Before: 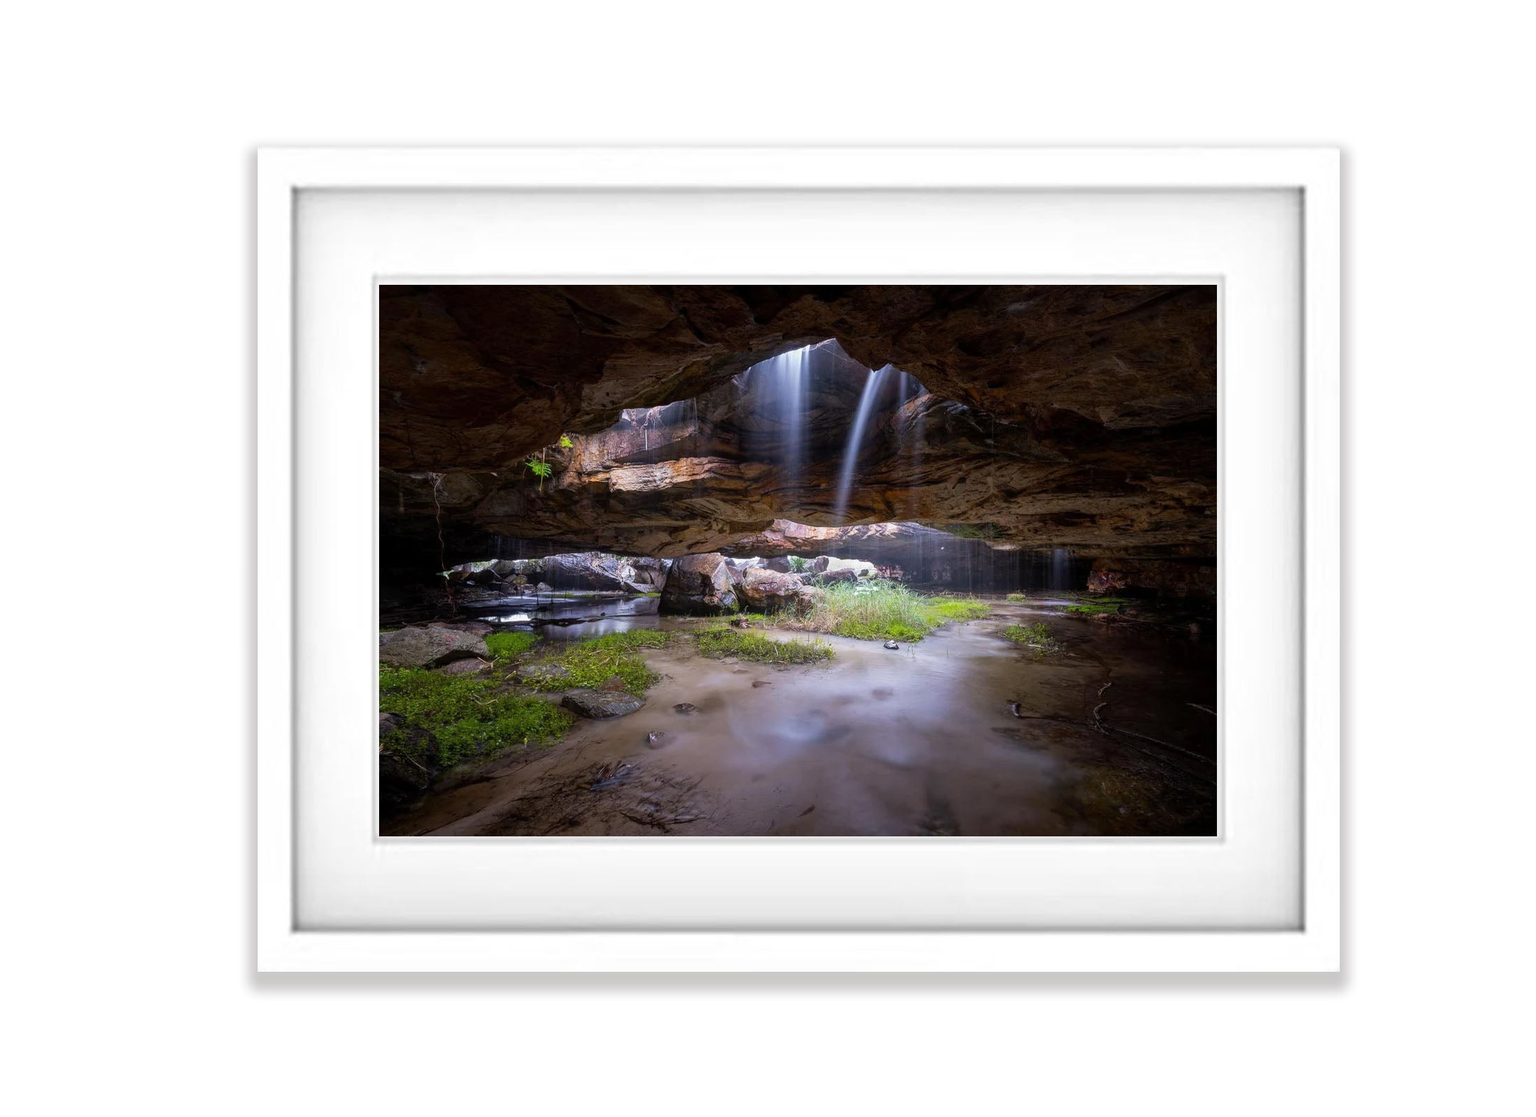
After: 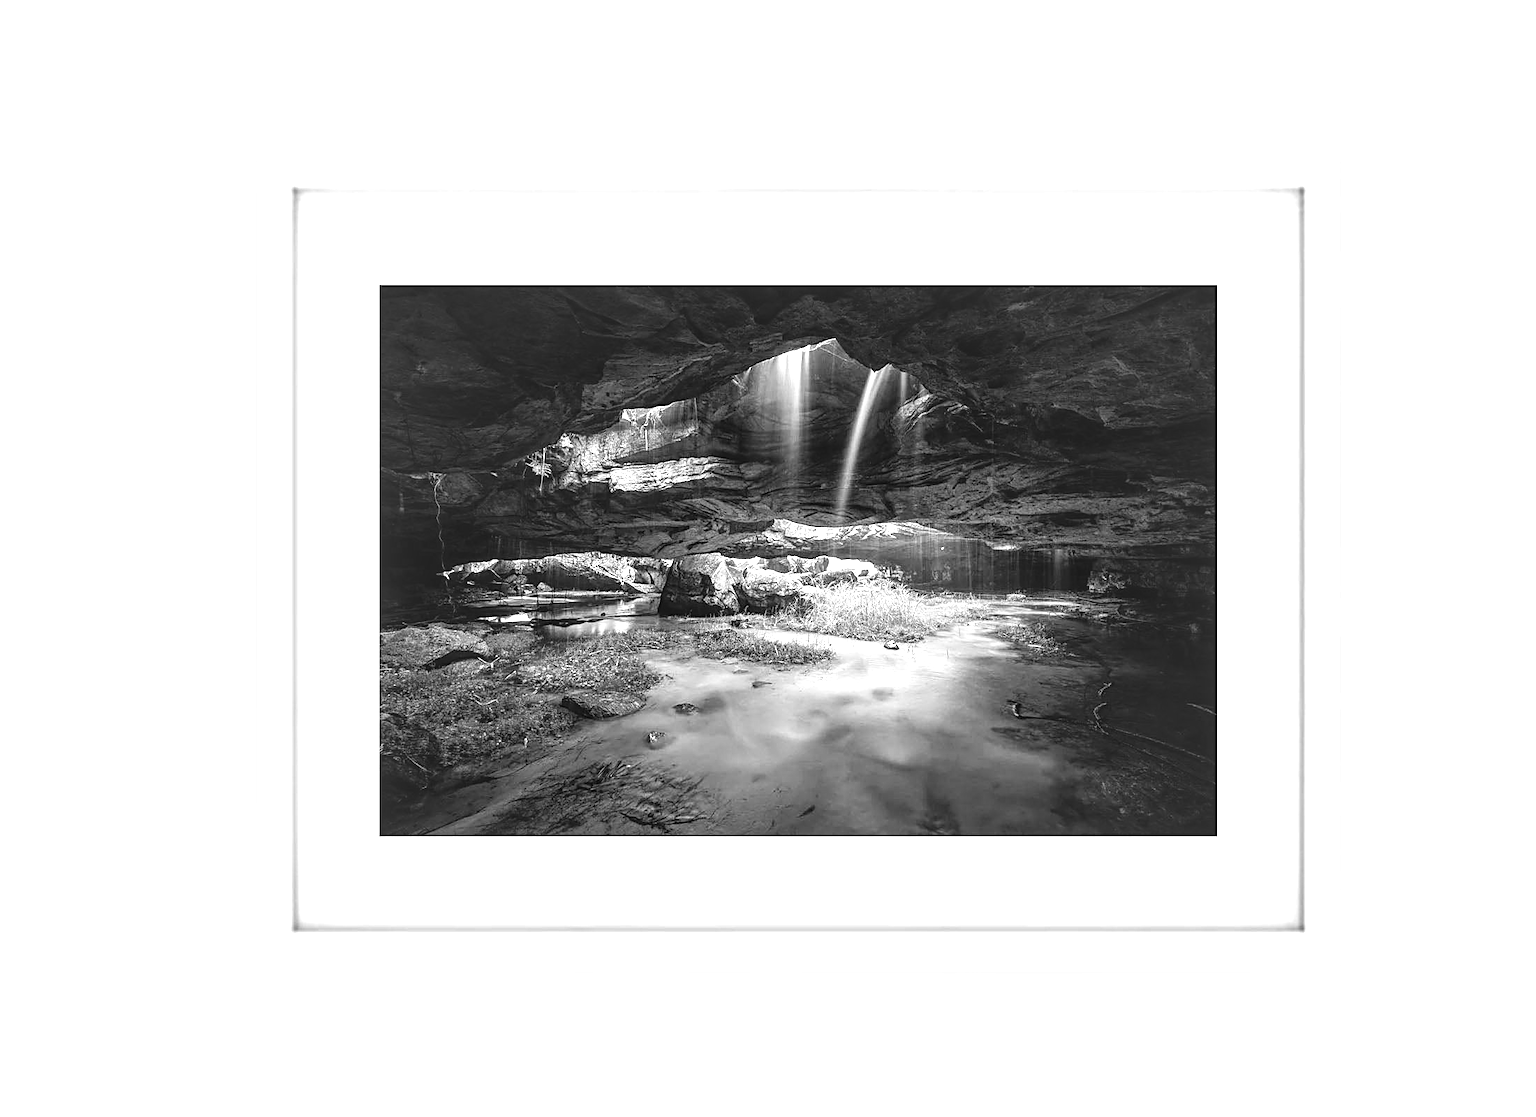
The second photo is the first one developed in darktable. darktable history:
exposure: compensate highlight preservation false
monochrome: on, module defaults
sharpen: on, module defaults
contrast brightness saturation: brightness 0.15
local contrast: on, module defaults
tone equalizer: -8 EV -1.08 EV, -7 EV -1.01 EV, -6 EV -0.867 EV, -5 EV -0.578 EV, -3 EV 0.578 EV, -2 EV 0.867 EV, -1 EV 1.01 EV, +0 EV 1.08 EV, edges refinement/feathering 500, mask exposure compensation -1.57 EV, preserve details no
